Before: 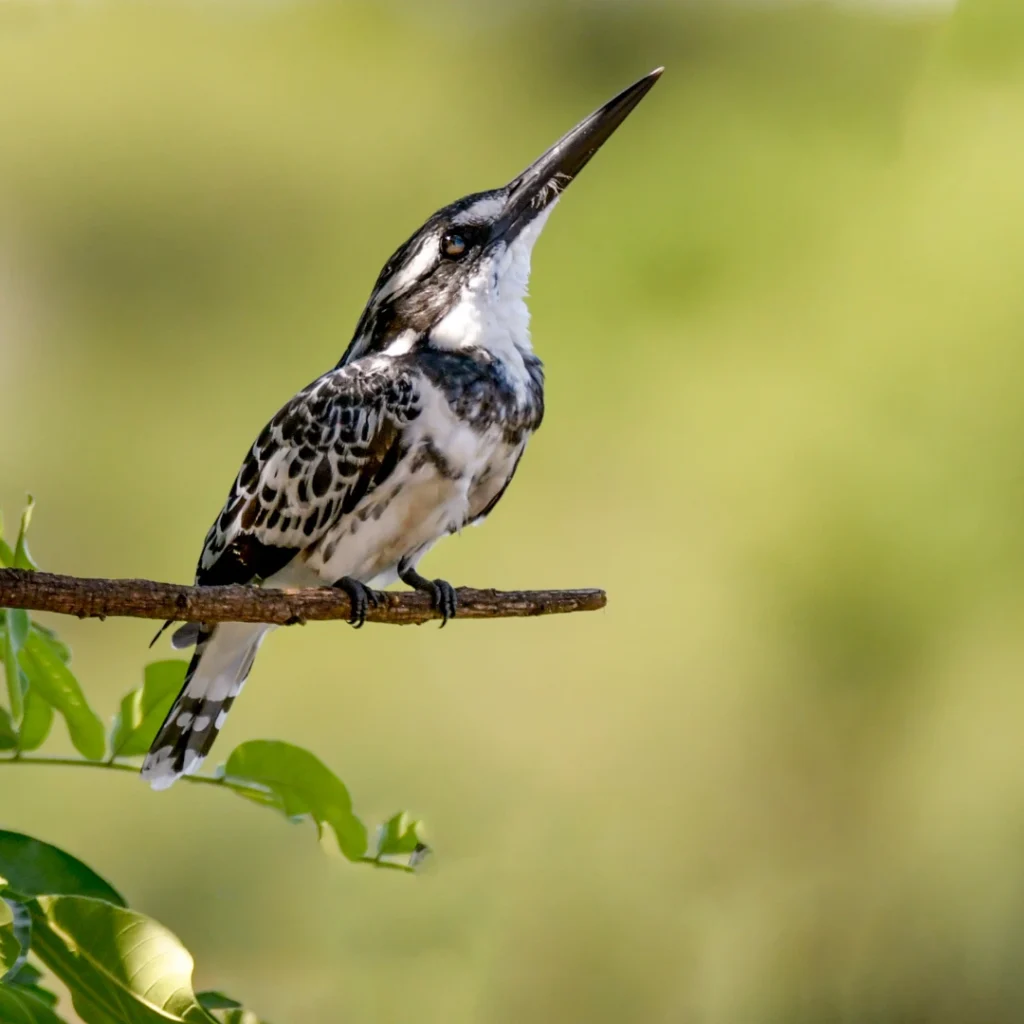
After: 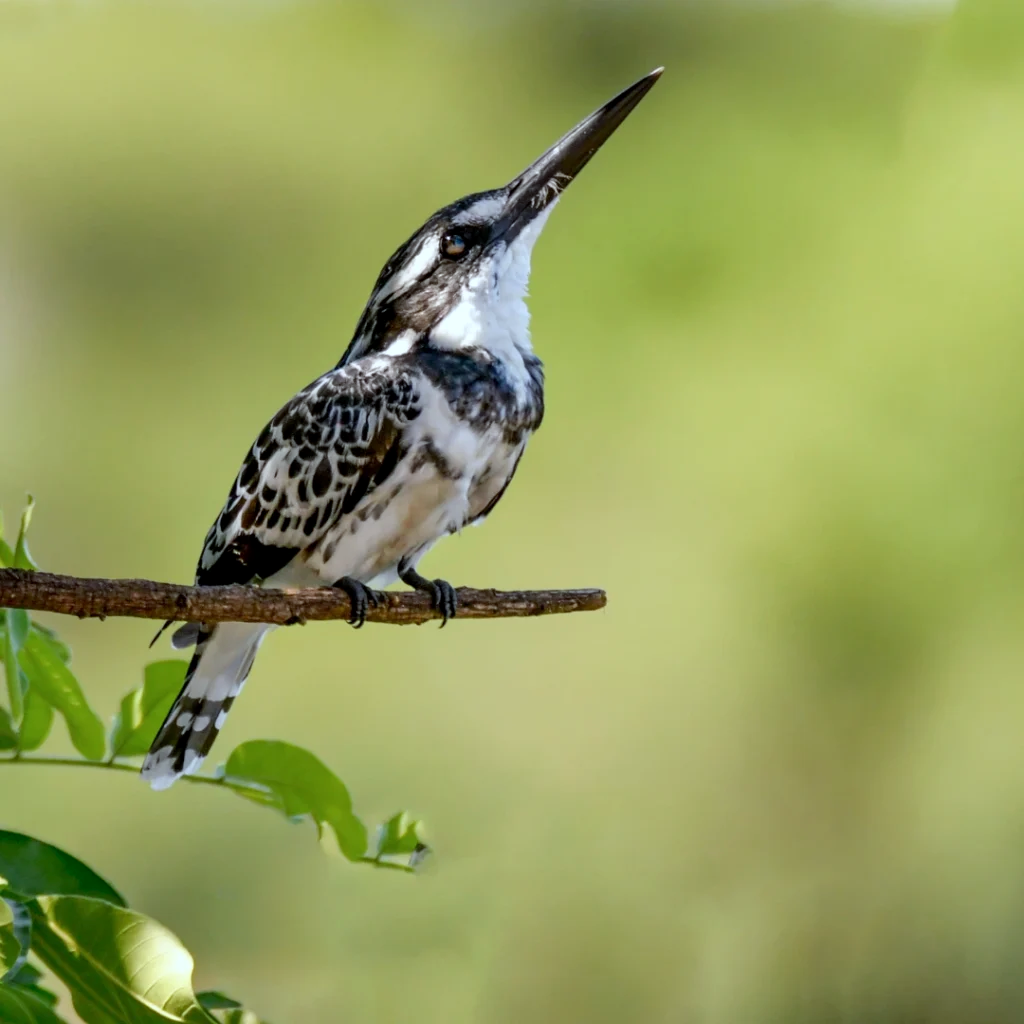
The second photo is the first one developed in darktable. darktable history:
color calibration: illuminant Planckian (black body), adaptation linear Bradford (ICC v4), x 0.364, y 0.367, temperature 4417.56 K, saturation algorithm version 1 (2020)
exposure: black level correction 0.001, compensate highlight preservation false
